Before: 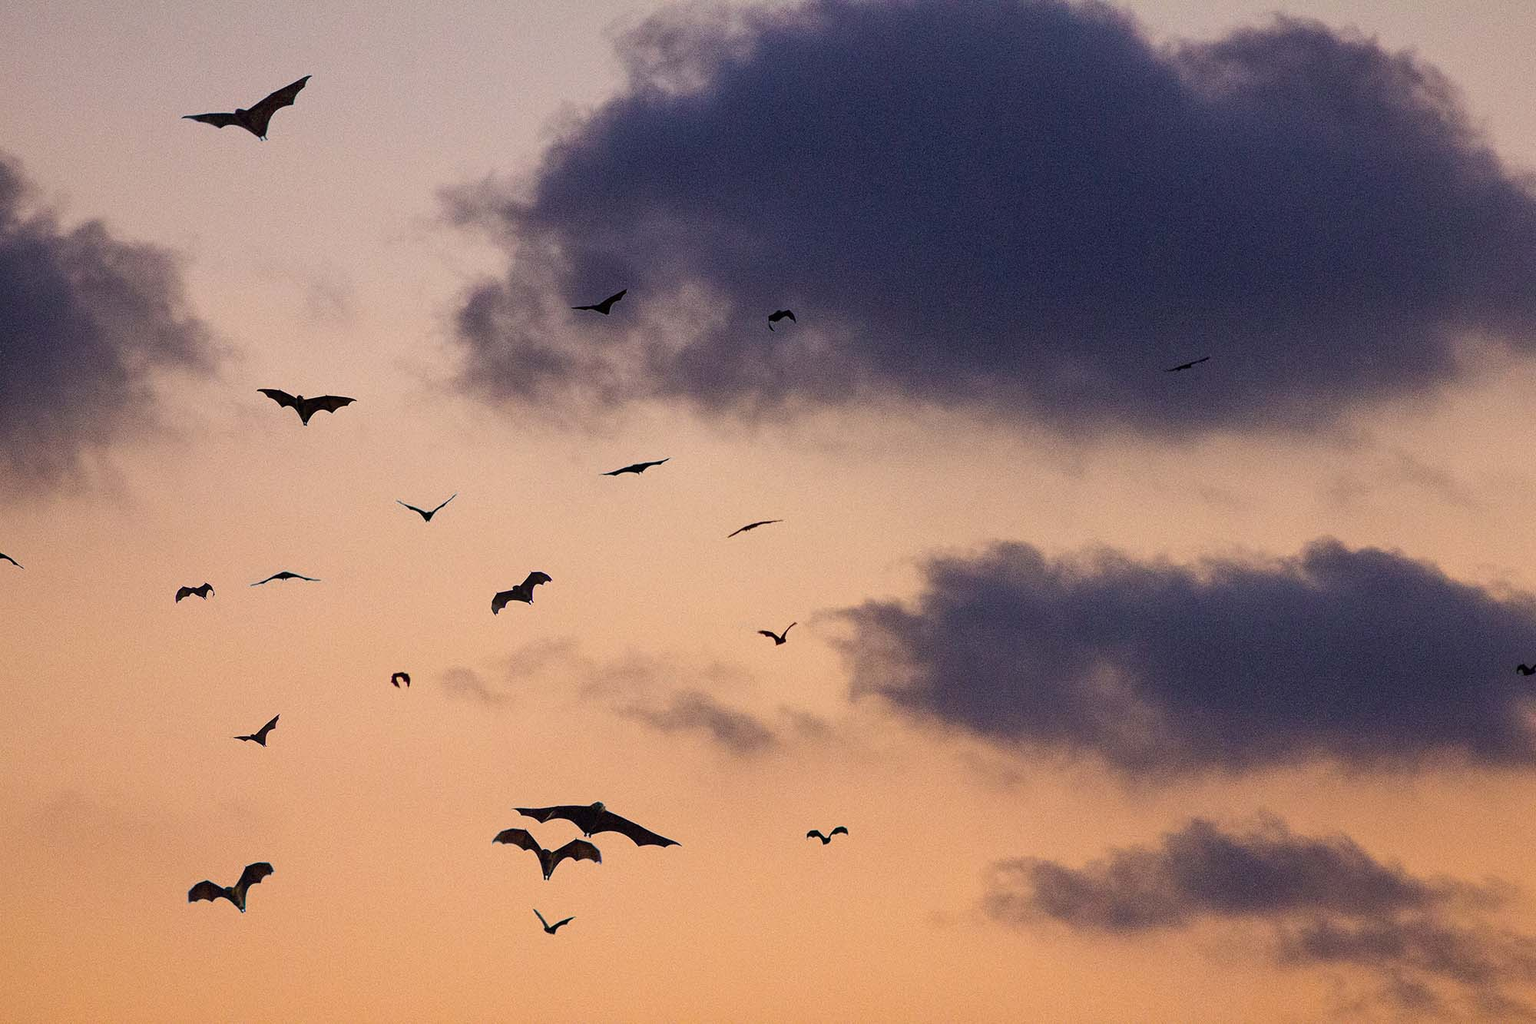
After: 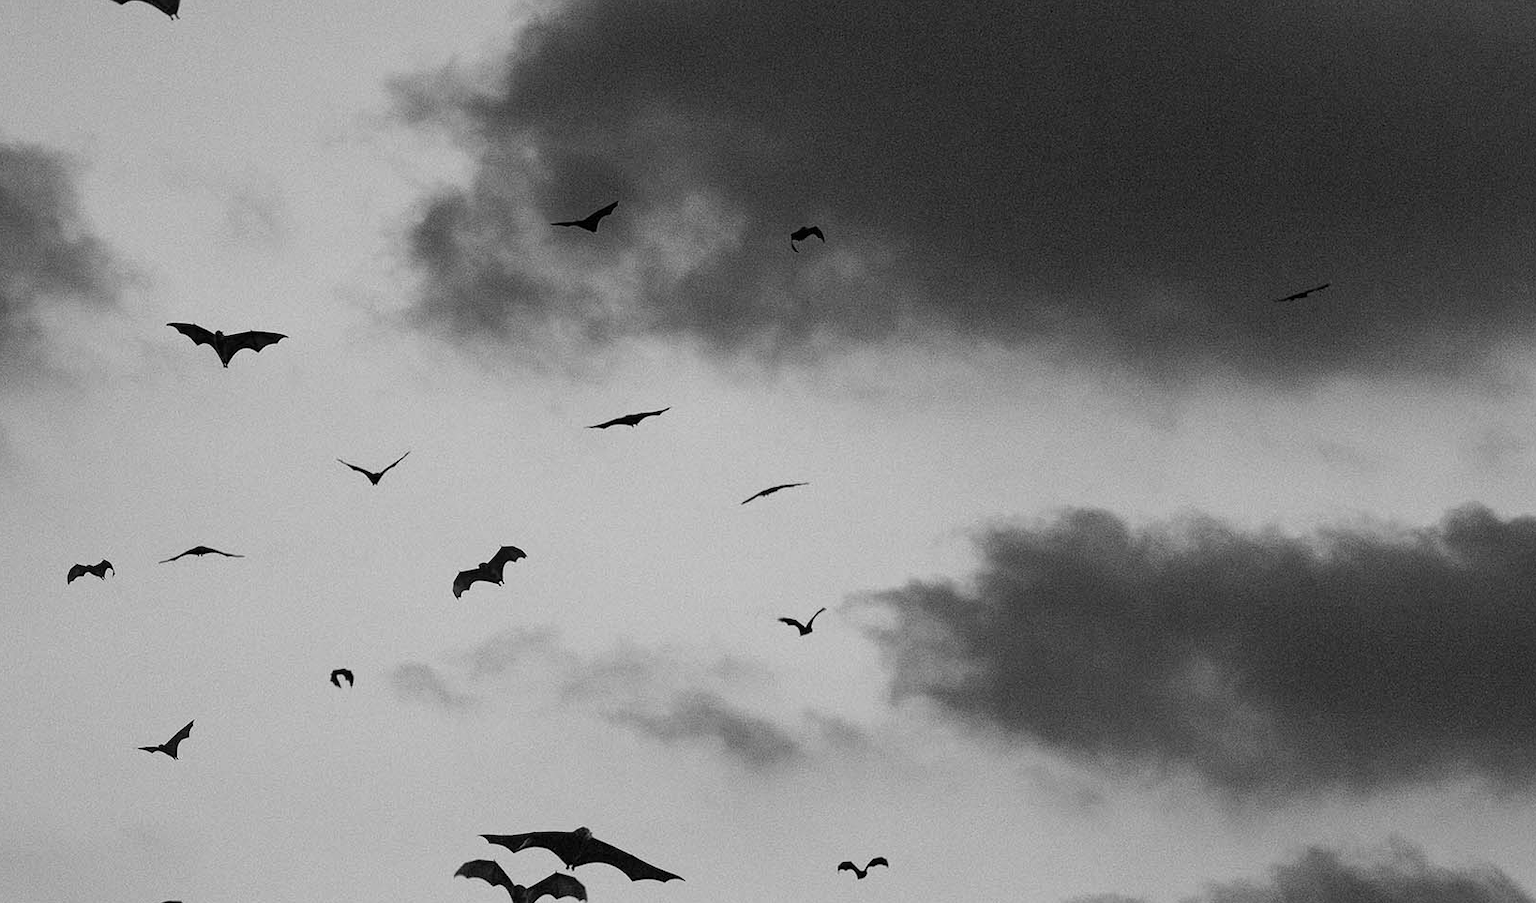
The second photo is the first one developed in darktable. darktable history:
color zones: curves: ch1 [(0, -0.014) (0.143, -0.013) (0.286, -0.013) (0.429, -0.016) (0.571, -0.019) (0.714, -0.015) (0.857, 0.002) (1, -0.014)]
crop: left 7.86%, top 12.228%, right 10.231%, bottom 15.396%
